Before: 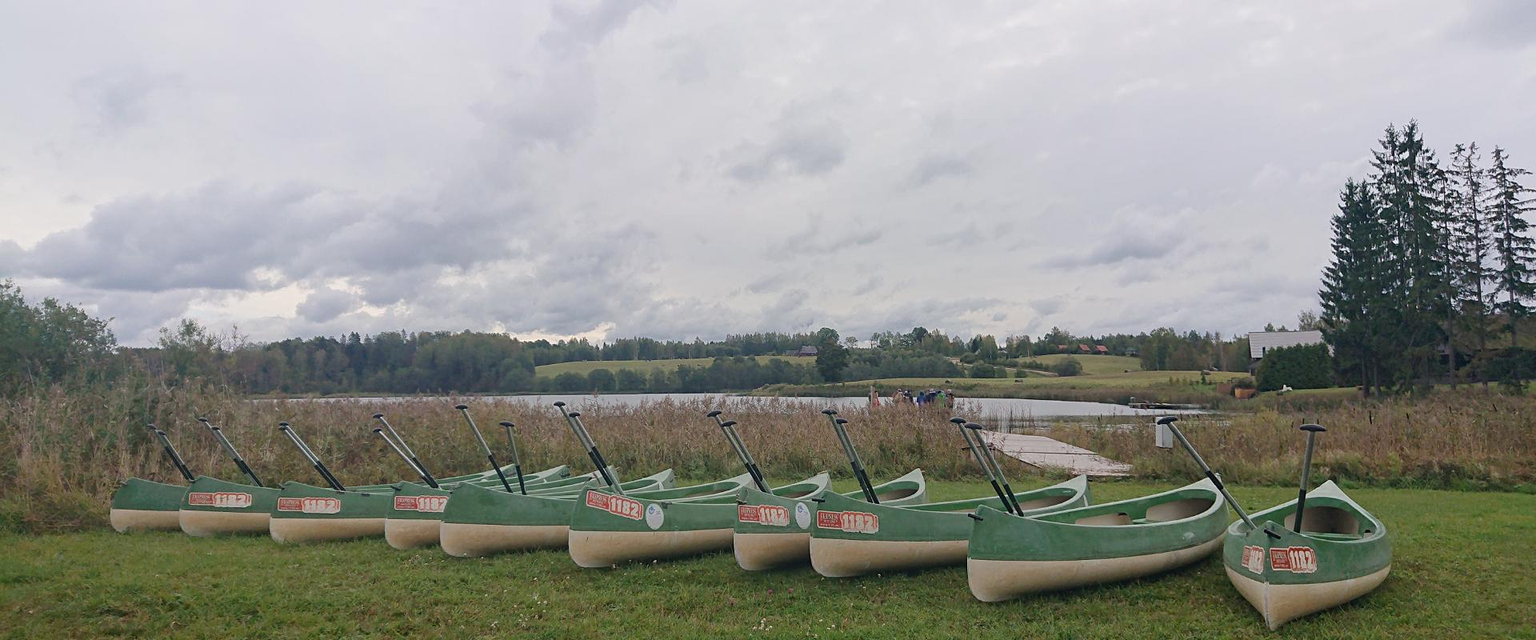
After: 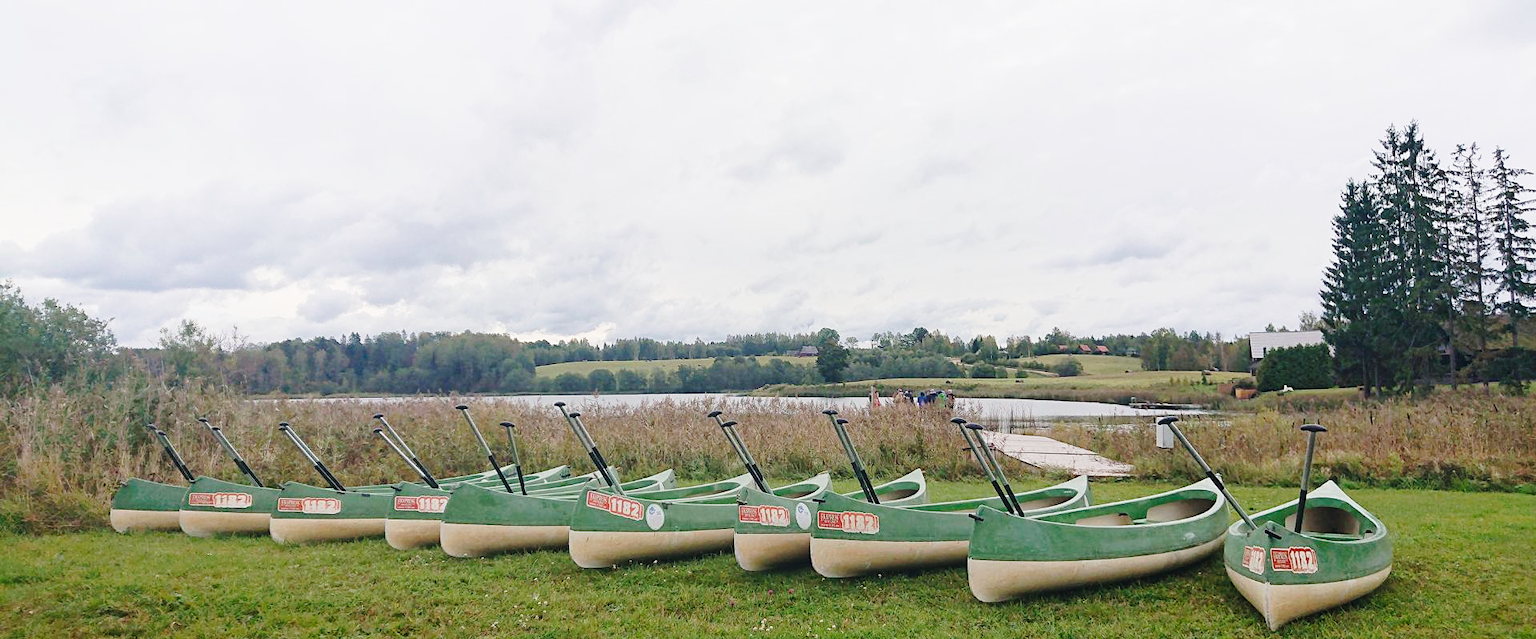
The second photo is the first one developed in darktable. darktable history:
base curve: curves: ch0 [(0, 0) (0.028, 0.03) (0.121, 0.232) (0.46, 0.748) (0.859, 0.968) (1, 1)], preserve colors none
crop: left 0.048%
